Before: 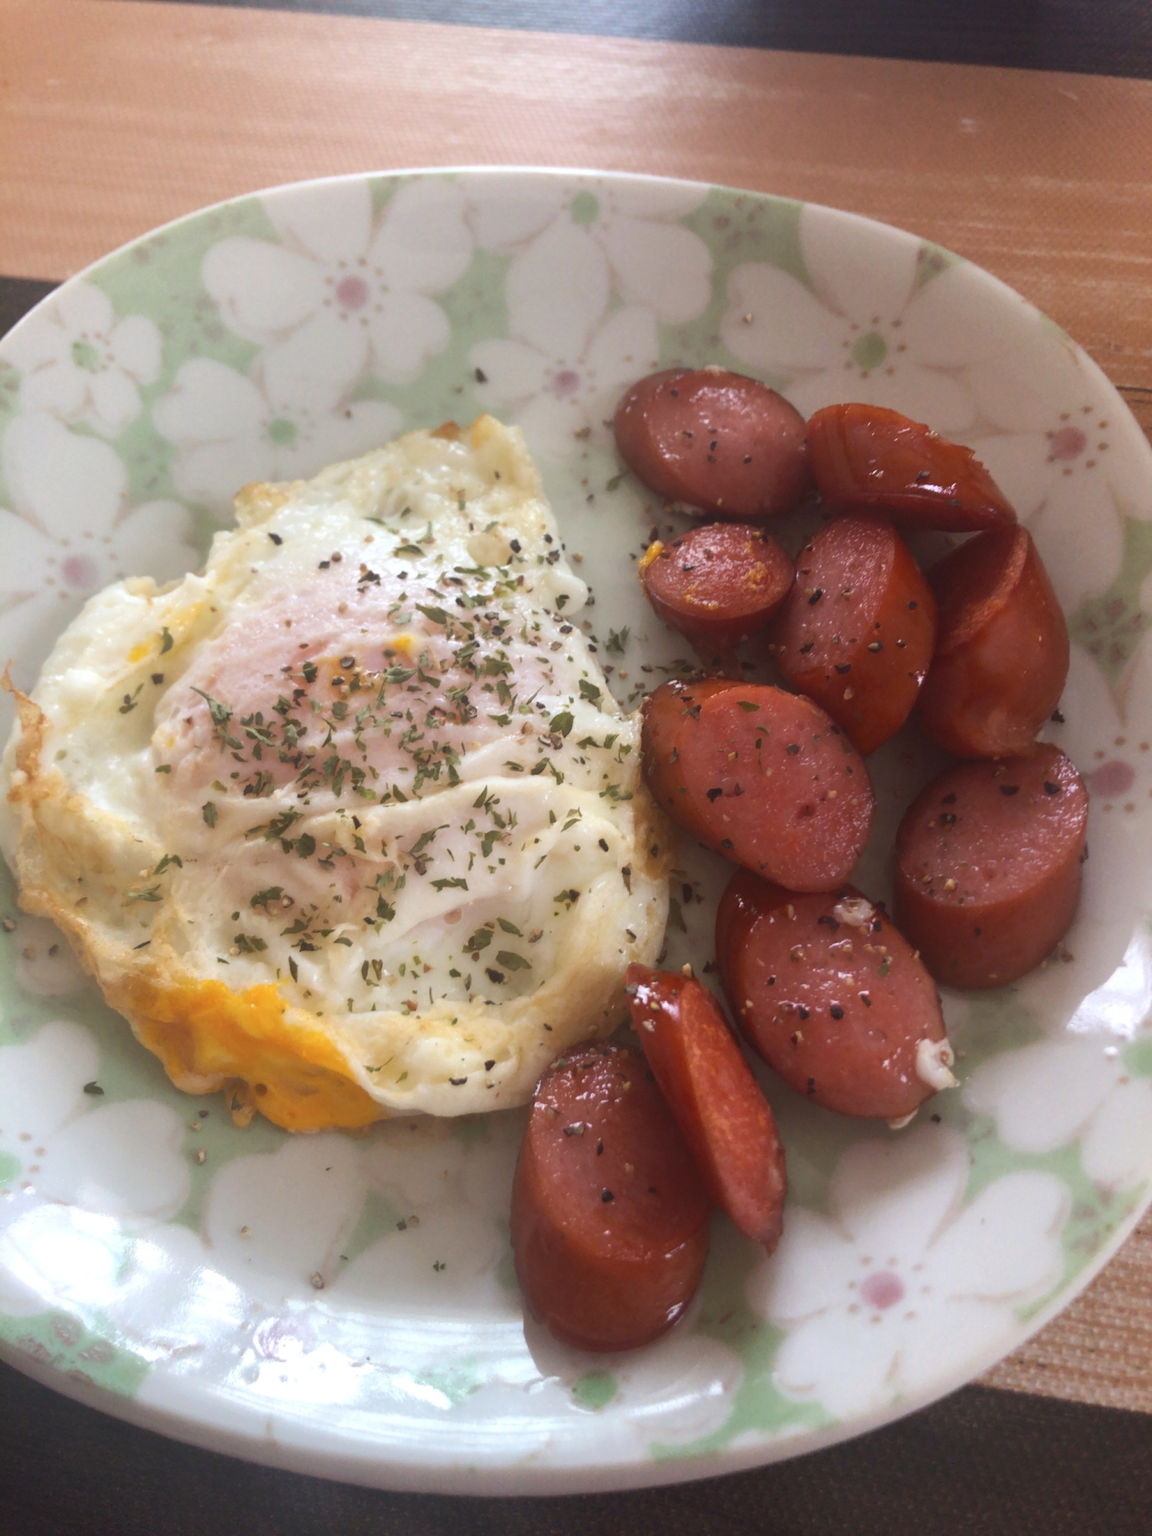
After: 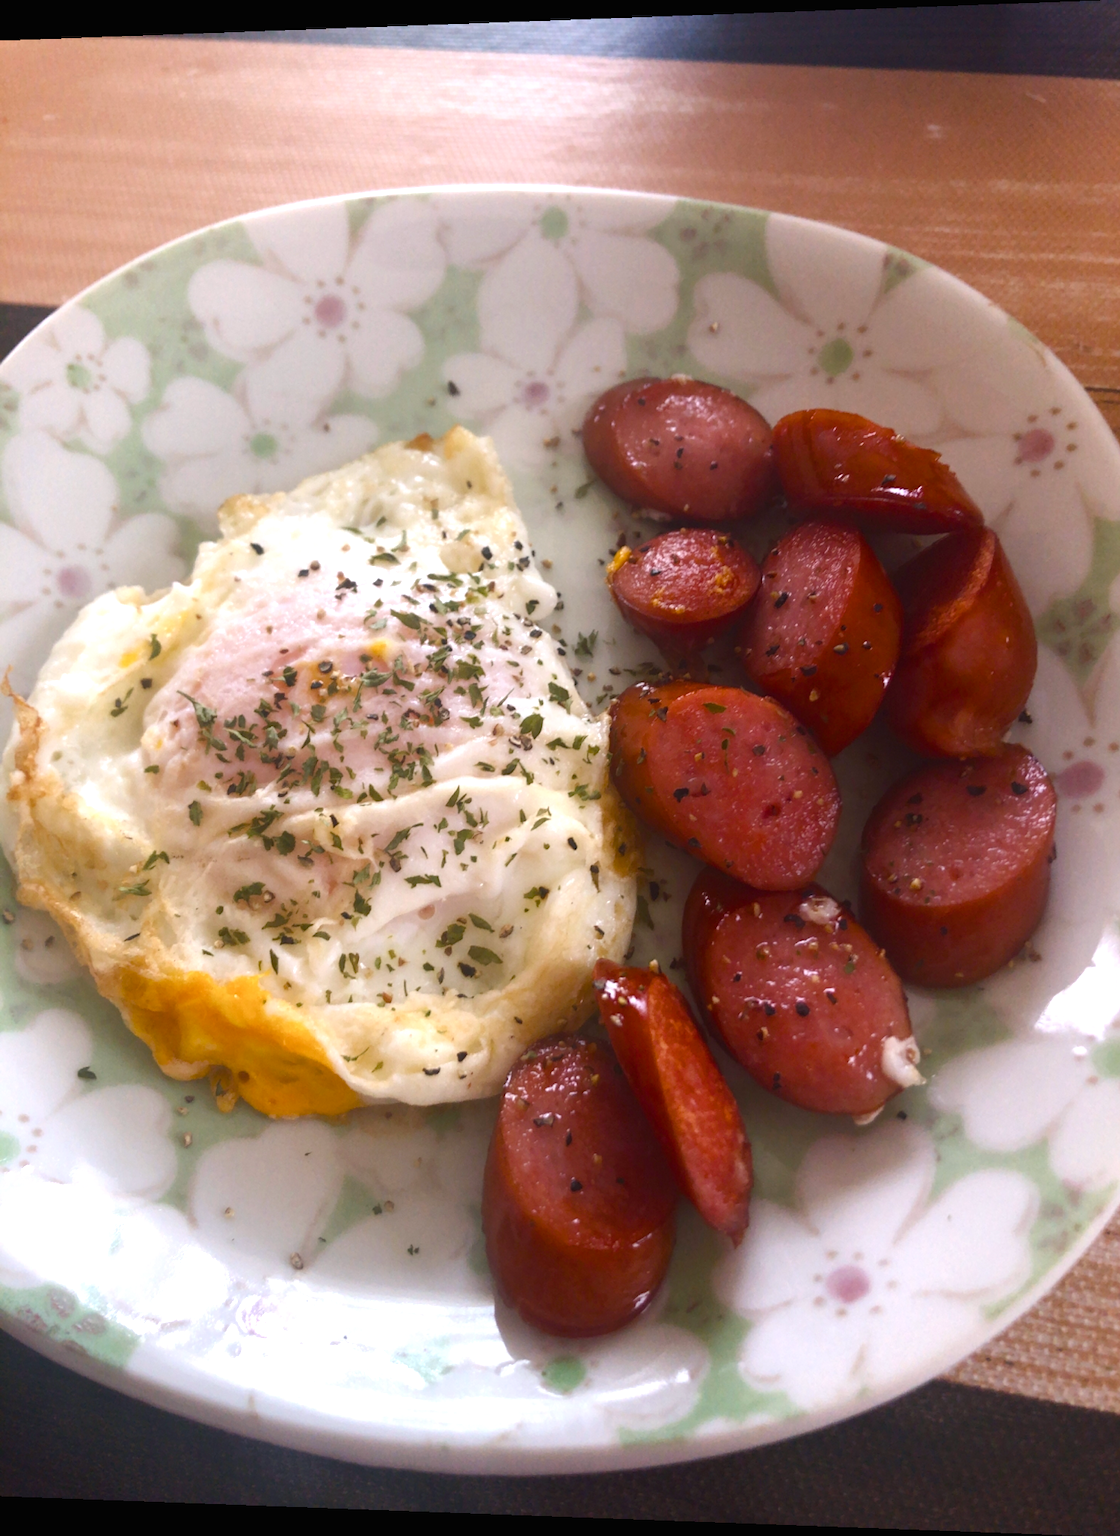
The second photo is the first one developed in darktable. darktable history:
rotate and perspective: lens shift (horizontal) -0.055, automatic cropping off
white balance: red 0.976, blue 1.04
color balance rgb: shadows lift › chroma 1%, shadows lift › hue 217.2°, power › hue 310.8°, highlights gain › chroma 2%, highlights gain › hue 44.4°, global offset › luminance 0.25%, global offset › hue 171.6°, perceptual saturation grading › global saturation 14.09%, perceptual saturation grading › highlights -30%, perceptual saturation grading › shadows 50.67%, global vibrance 25%, contrast 20%
